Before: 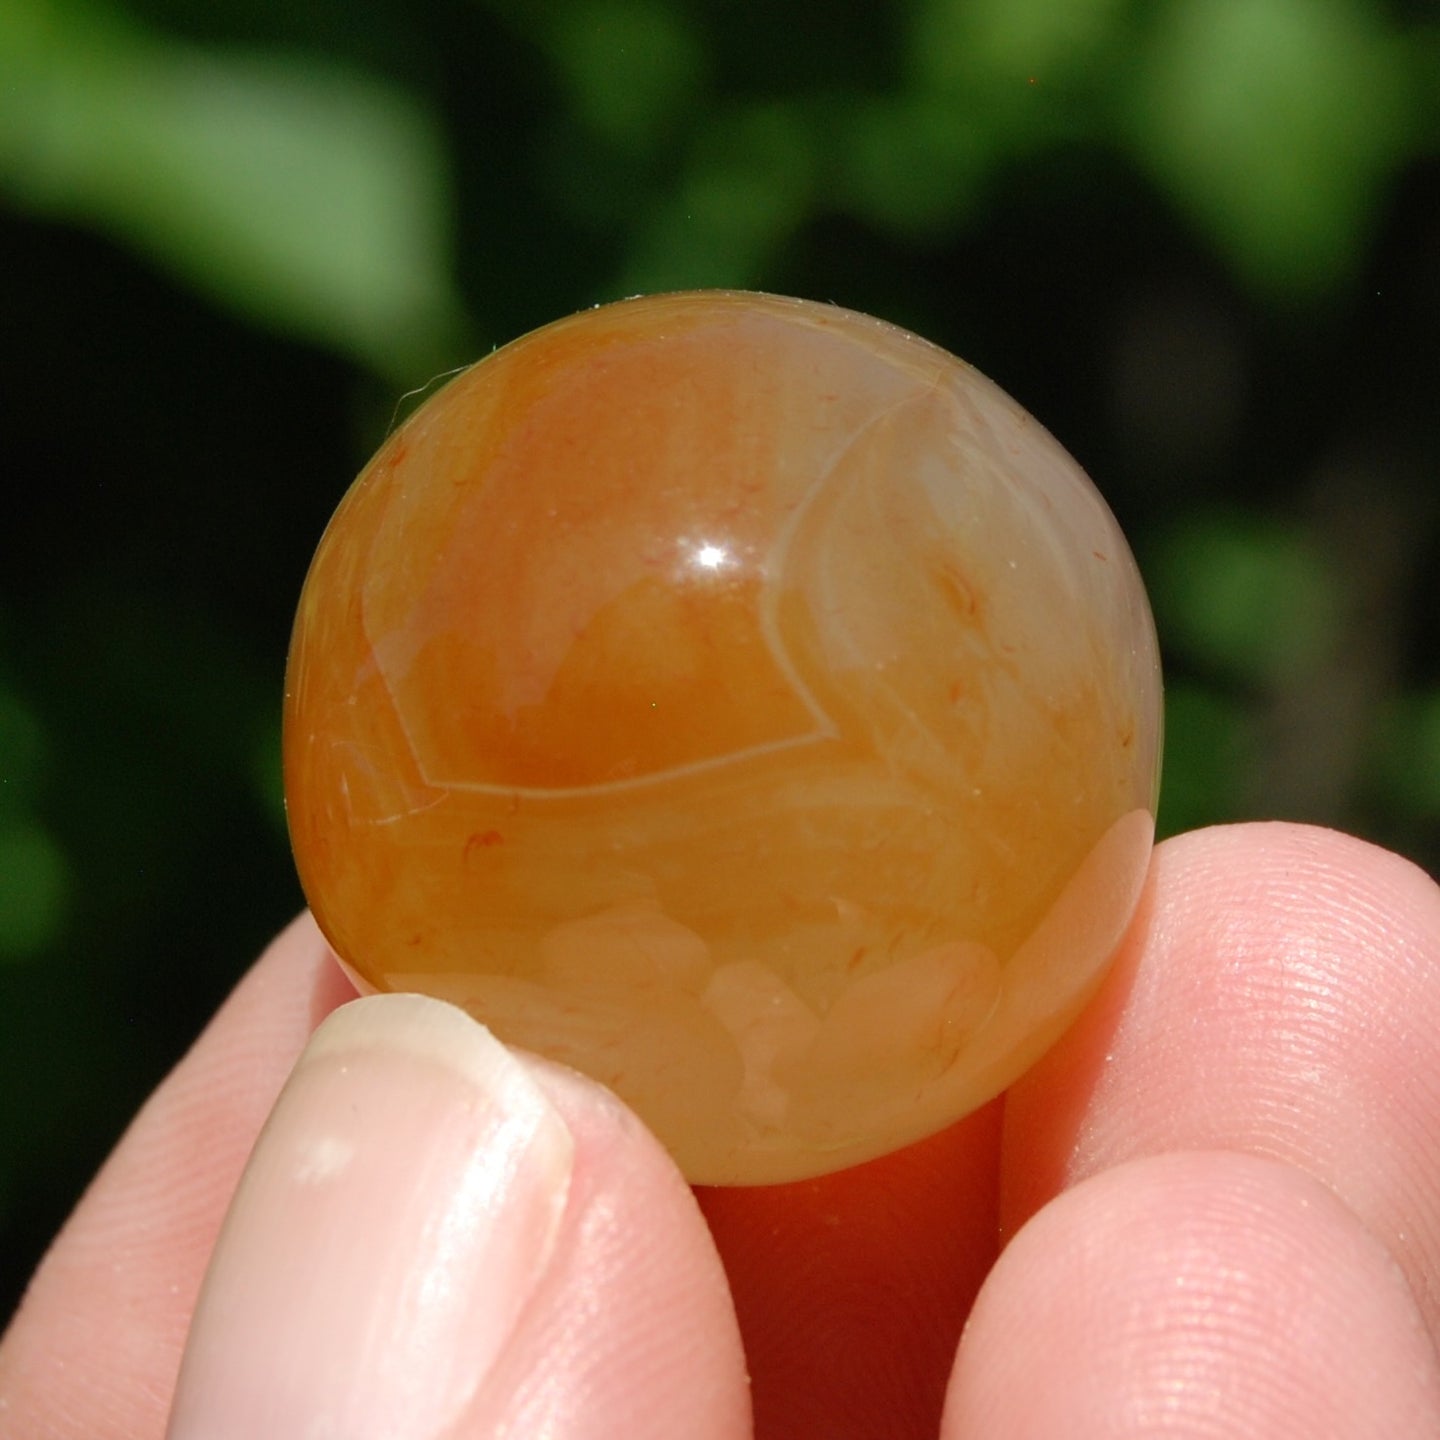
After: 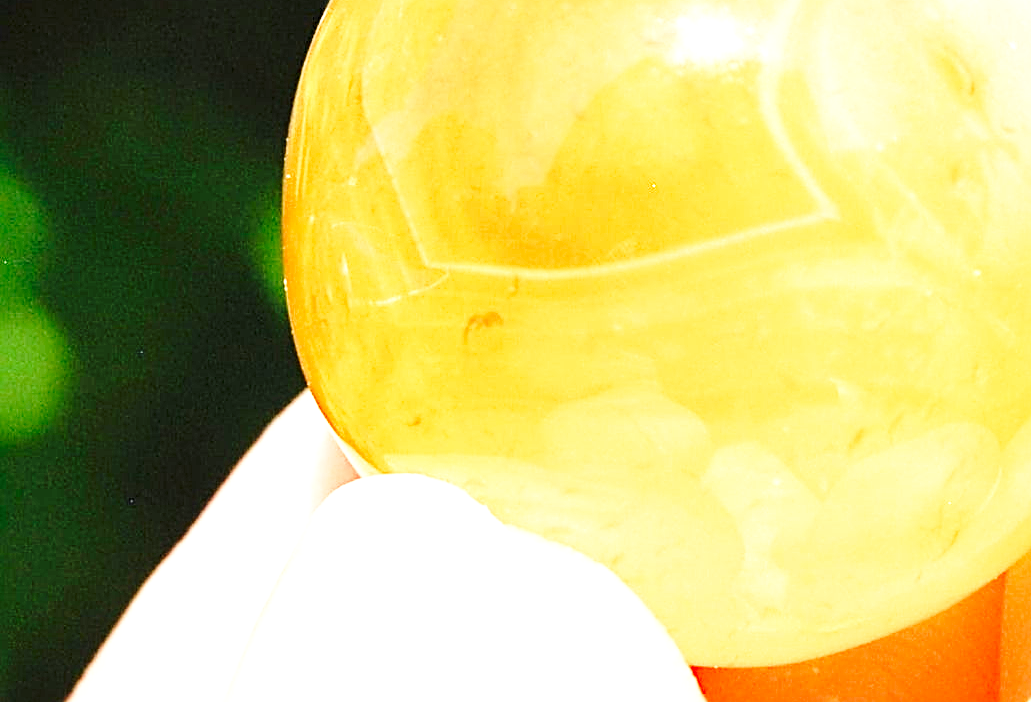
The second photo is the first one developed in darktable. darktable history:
exposure: exposure 2.193 EV, compensate exposure bias true, compensate highlight preservation false
base curve: curves: ch0 [(0, 0) (0.028, 0.03) (0.121, 0.232) (0.46, 0.748) (0.859, 0.968) (1, 1)], preserve colors none
sharpen: radius 3.035, amount 0.767
crop: top 36.049%, right 28.361%, bottom 15.151%
